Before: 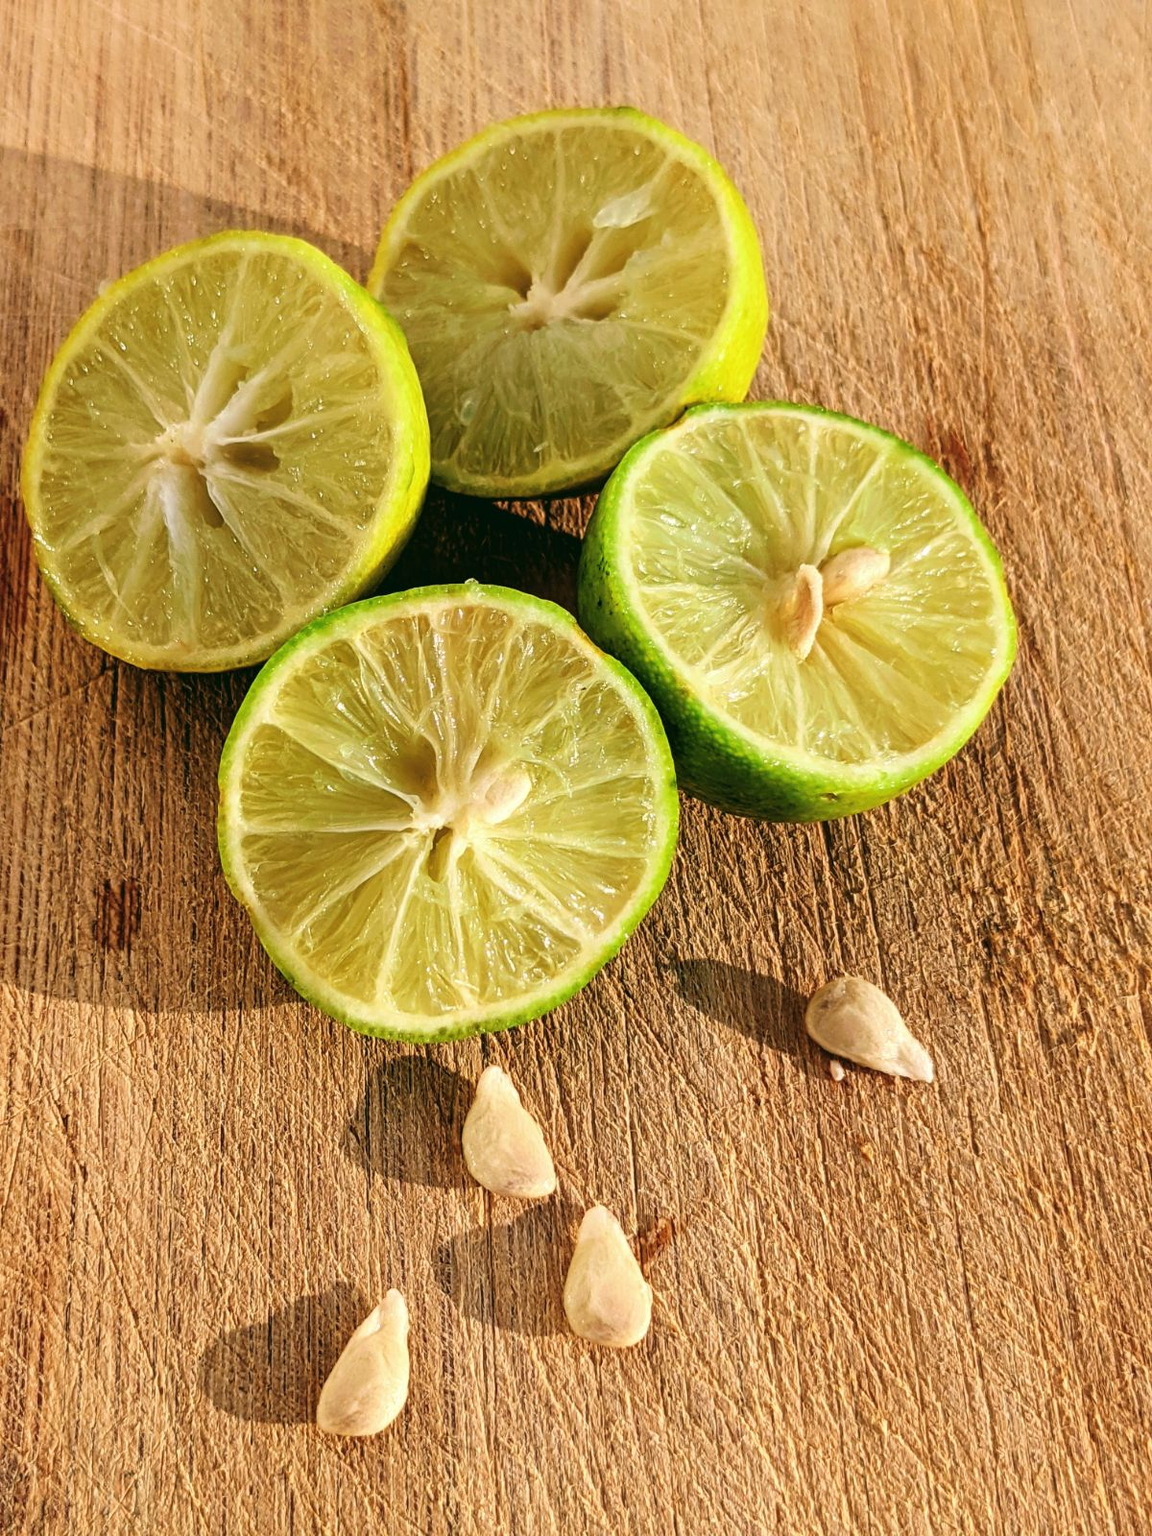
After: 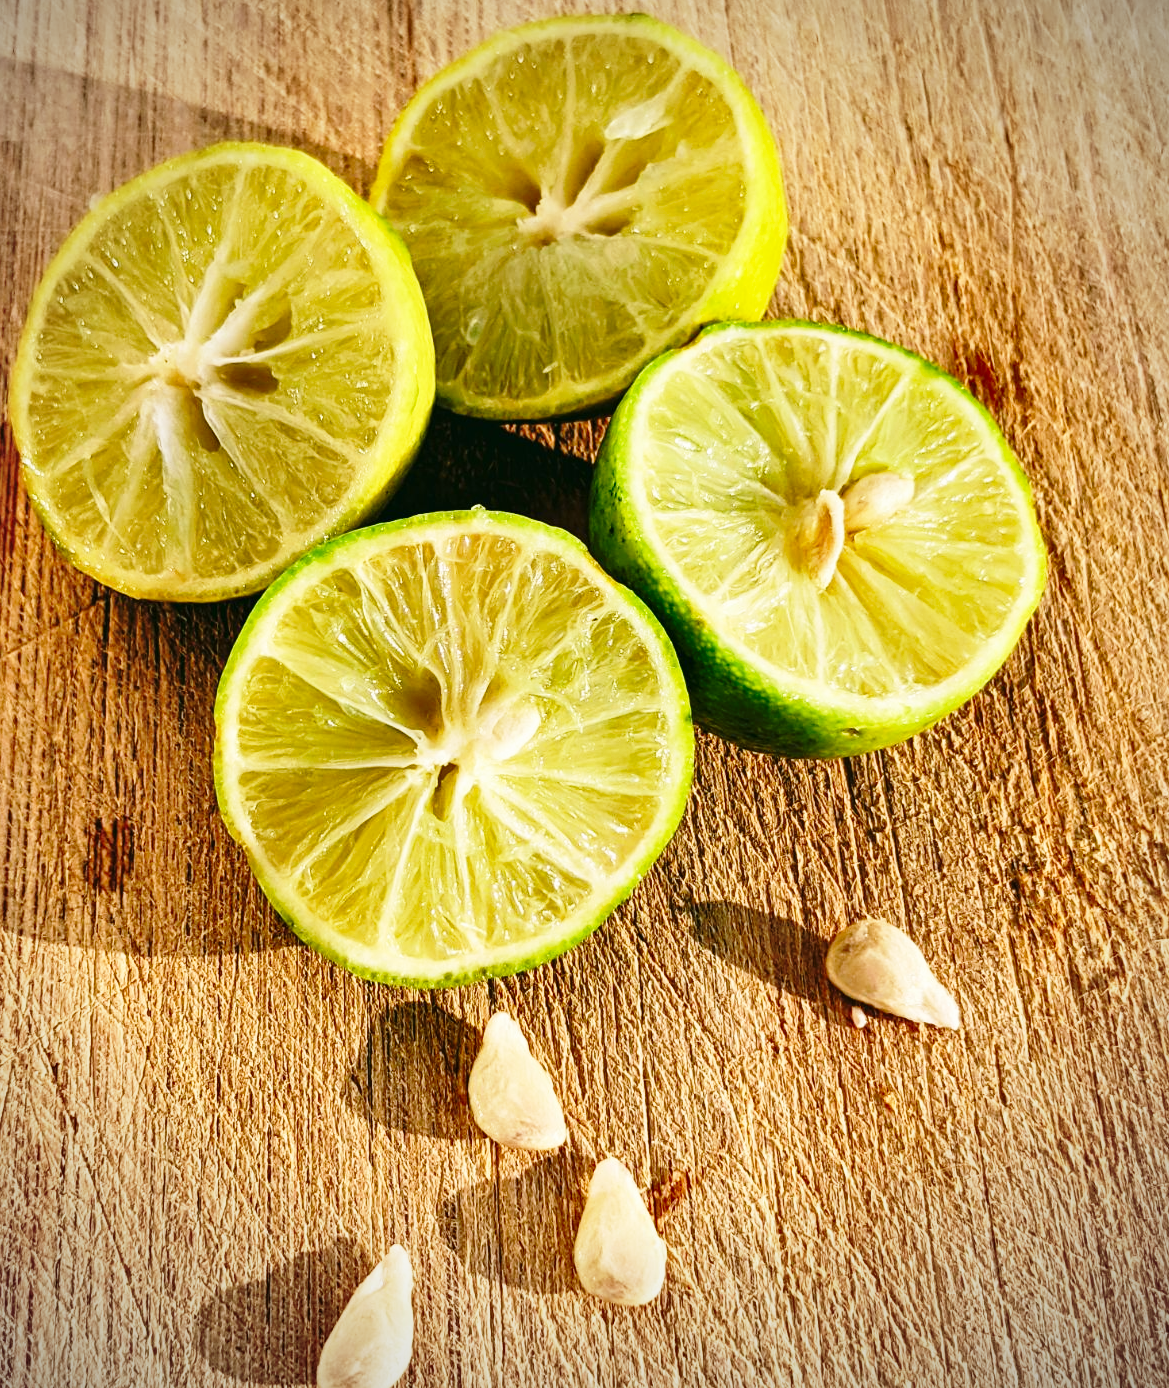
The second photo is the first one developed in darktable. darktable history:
crop: left 1.111%, top 6.127%, right 1.444%, bottom 7.082%
exposure: exposure -0.054 EV, compensate exposure bias true, compensate highlight preservation false
vignetting: center (-0.031, -0.035)
shadows and highlights: shadows color adjustment 98.01%, highlights color adjustment 57.95%, low approximation 0.01, soften with gaussian
base curve: curves: ch0 [(0, 0) (0.028, 0.03) (0.121, 0.232) (0.46, 0.748) (0.859, 0.968) (1, 1)], preserve colors none
